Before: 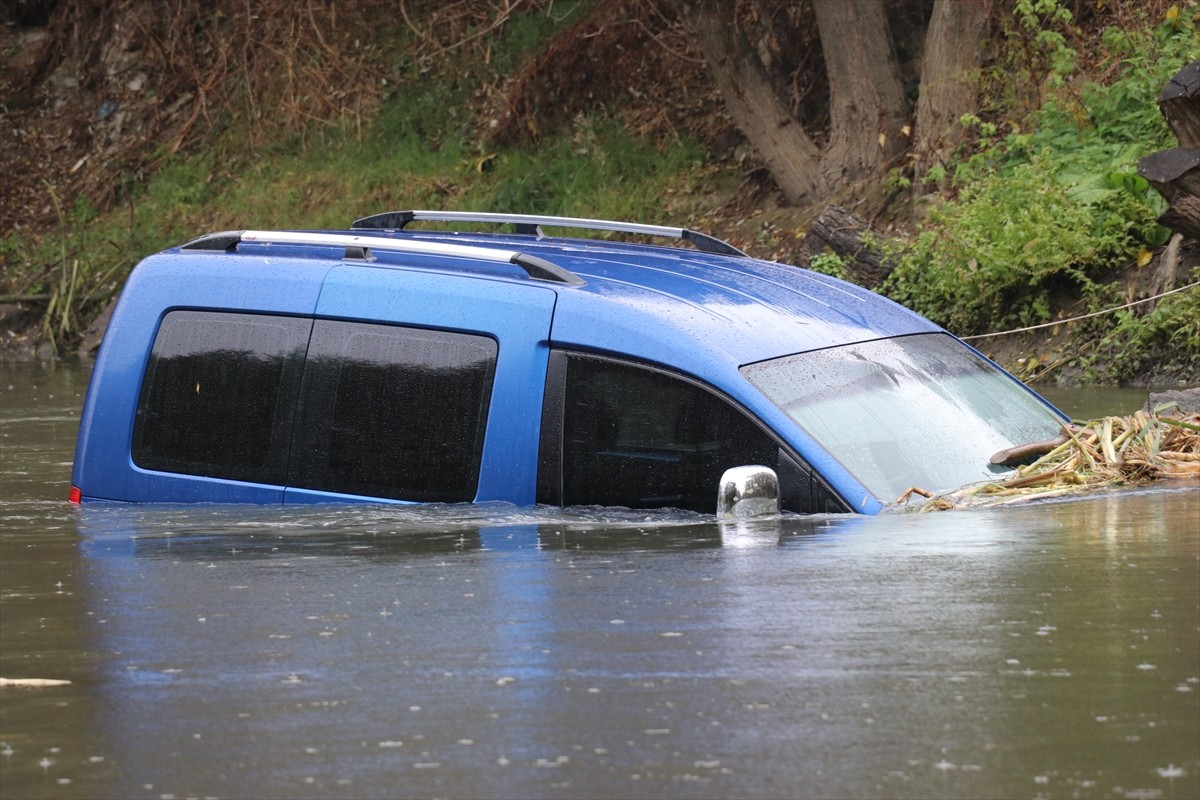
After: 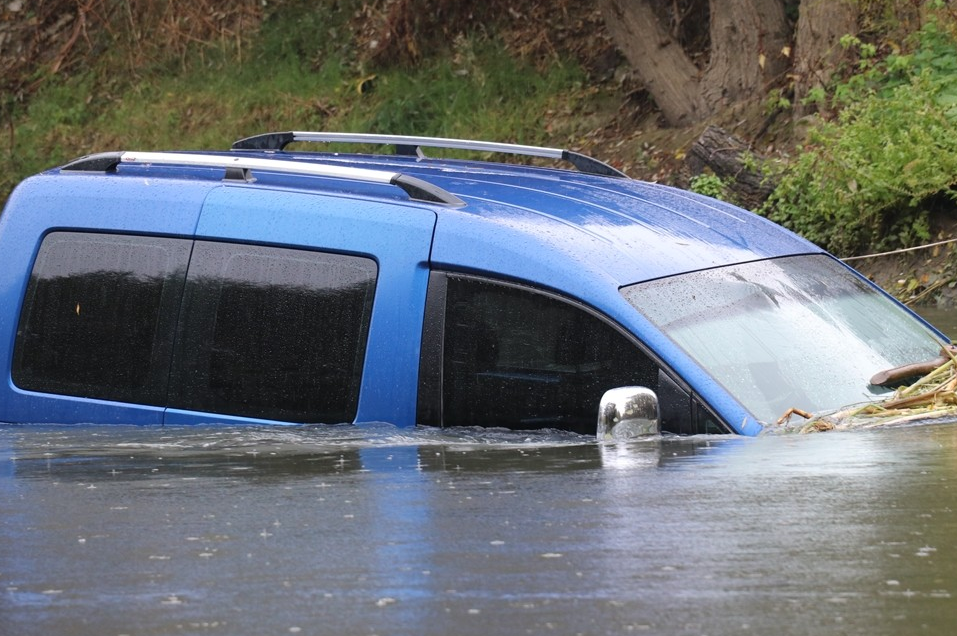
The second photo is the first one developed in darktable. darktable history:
crop and rotate: left 10.068%, top 10.039%, right 10.106%, bottom 10.415%
